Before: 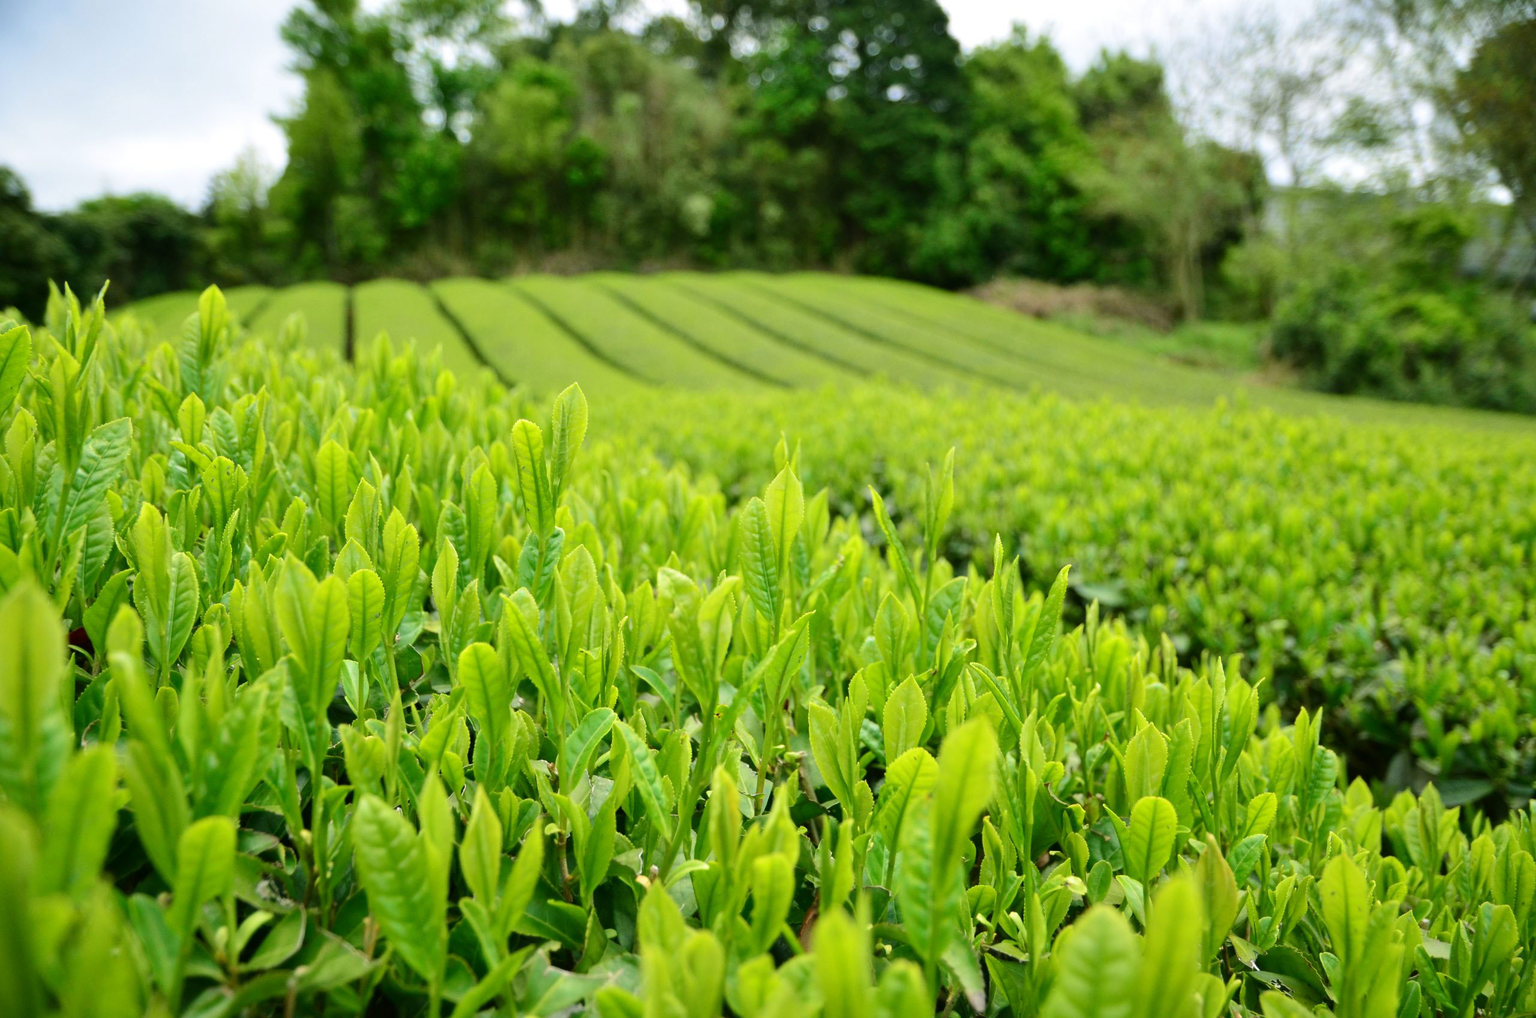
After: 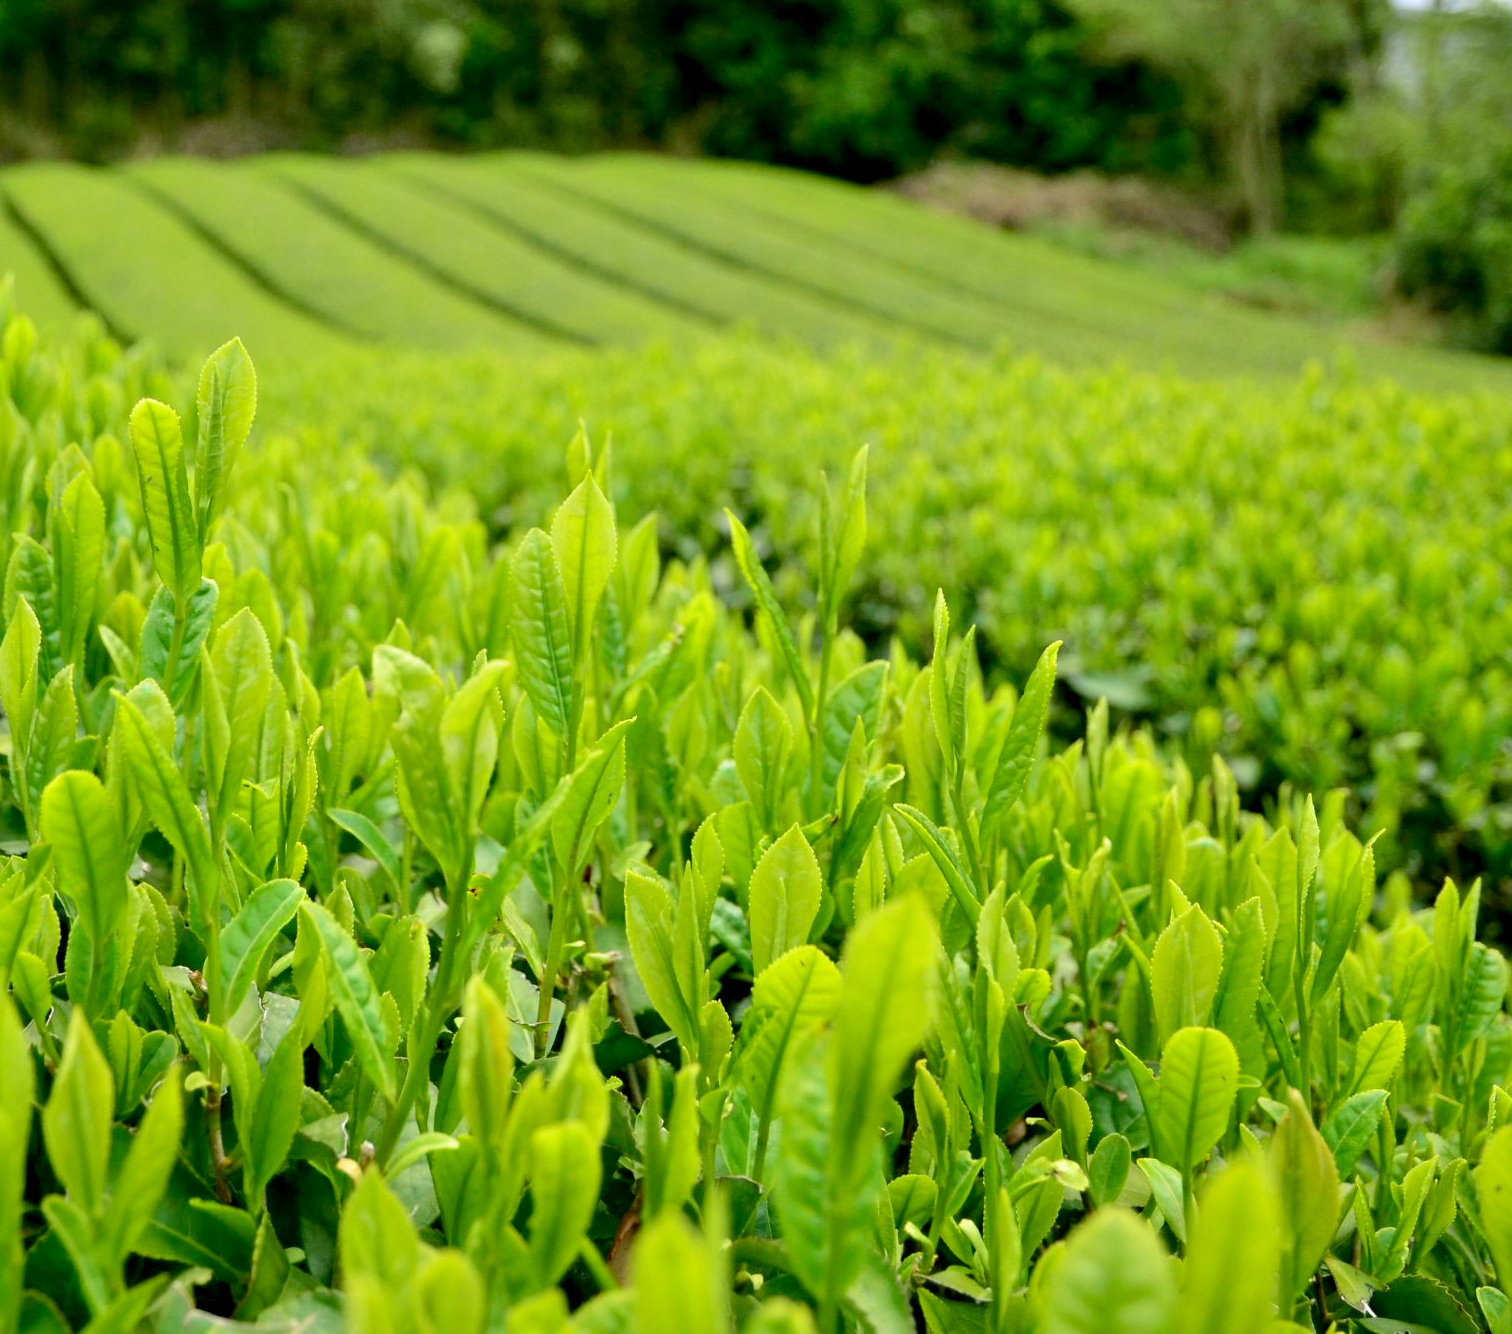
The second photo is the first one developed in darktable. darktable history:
crop and rotate: left 28.256%, top 17.734%, right 12.656%, bottom 3.573%
exposure: black level correction 0.01, exposure 0.011 EV, compensate highlight preservation false
